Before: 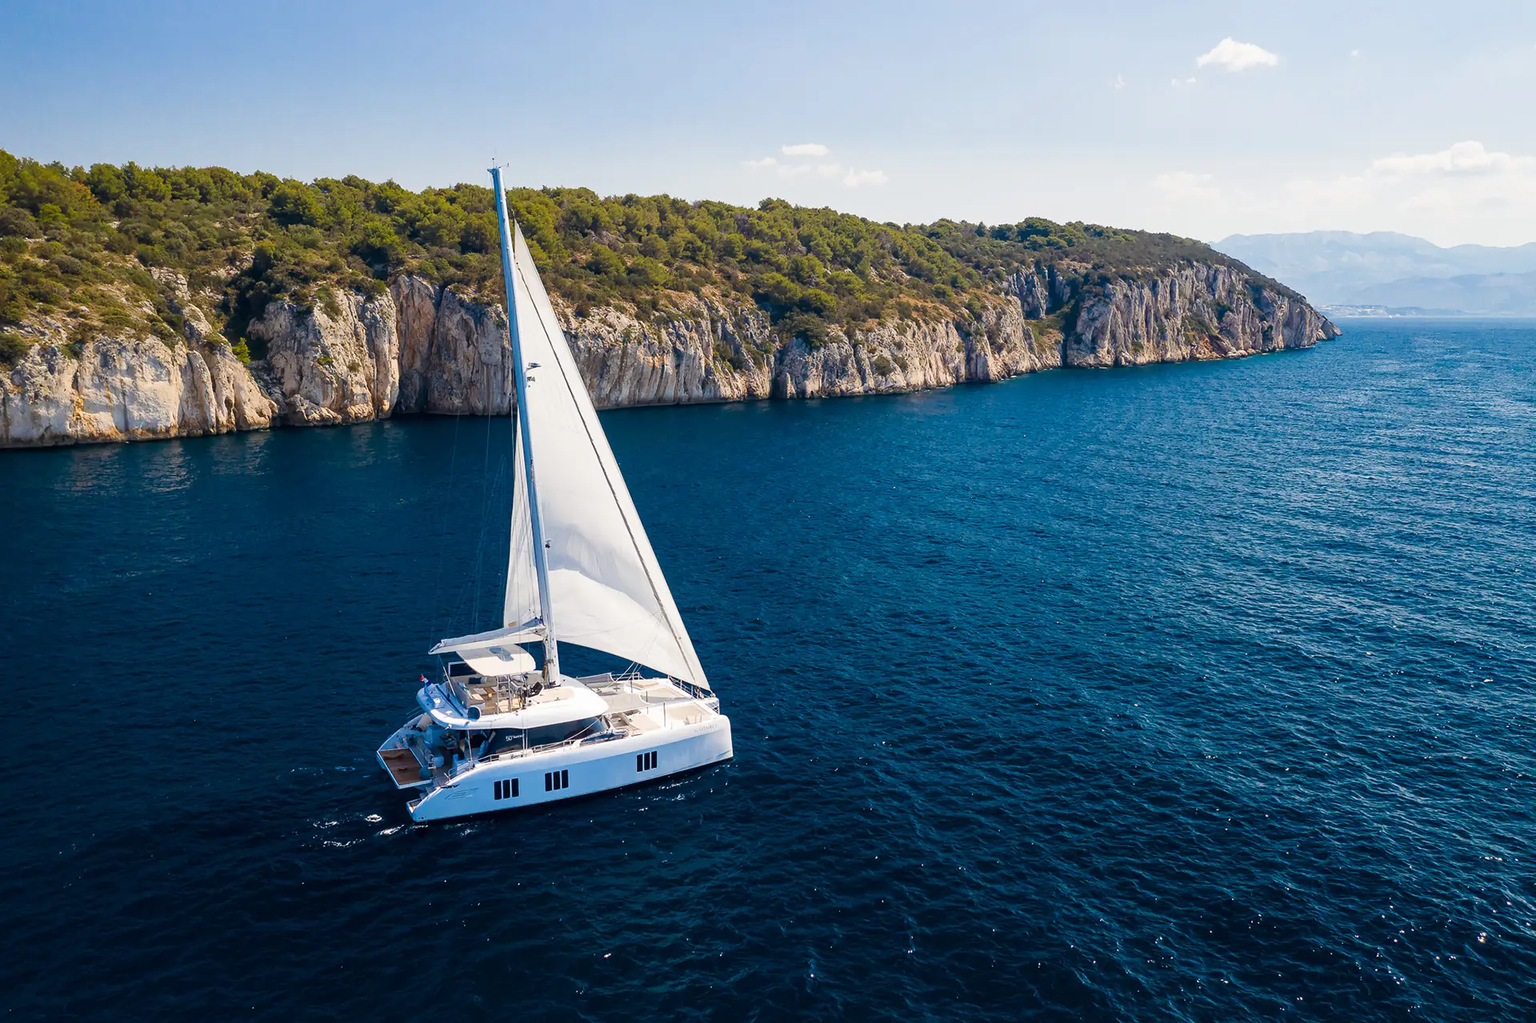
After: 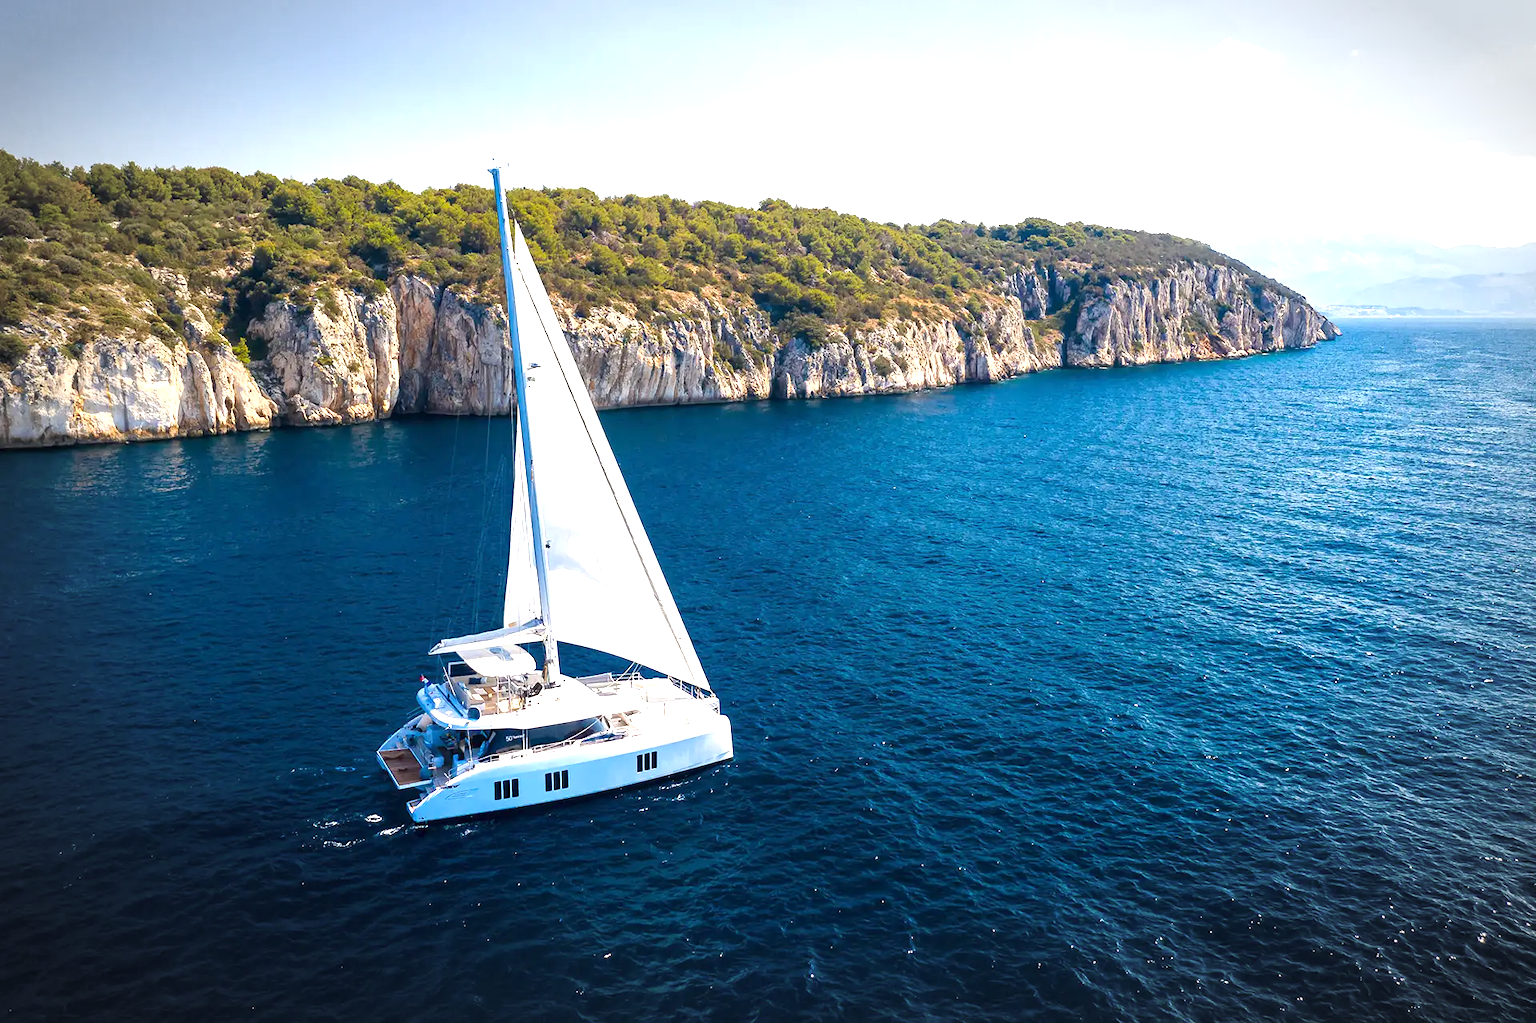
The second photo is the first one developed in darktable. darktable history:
exposure: exposure 1 EV, compensate highlight preservation false
vignetting: automatic ratio true
